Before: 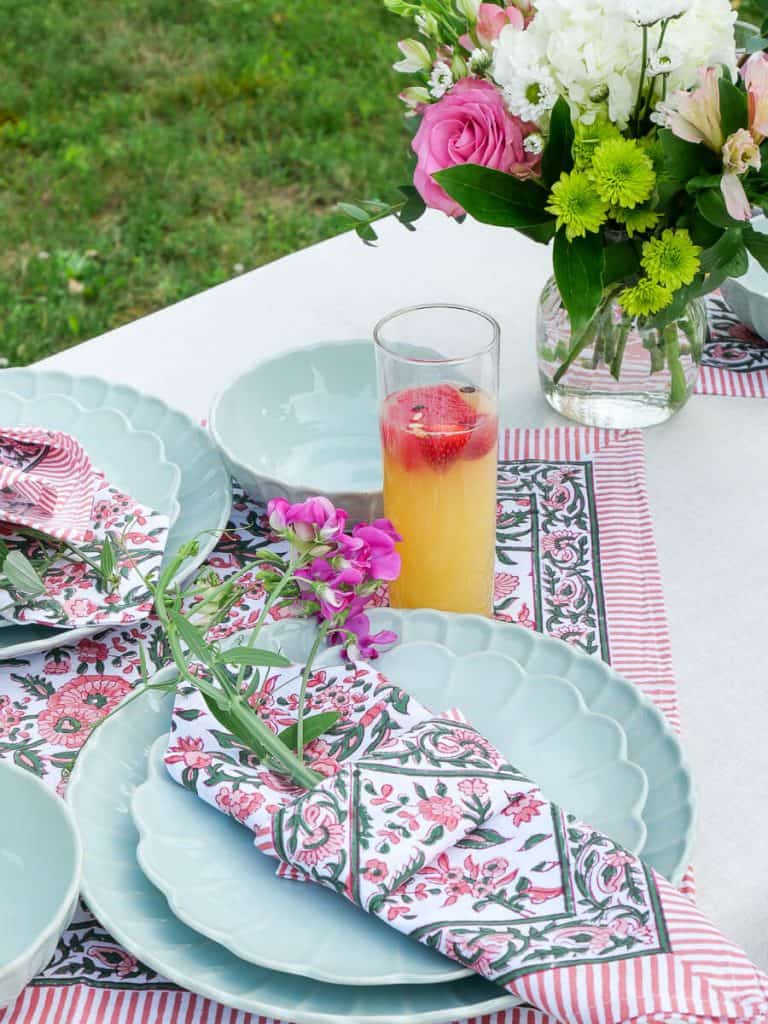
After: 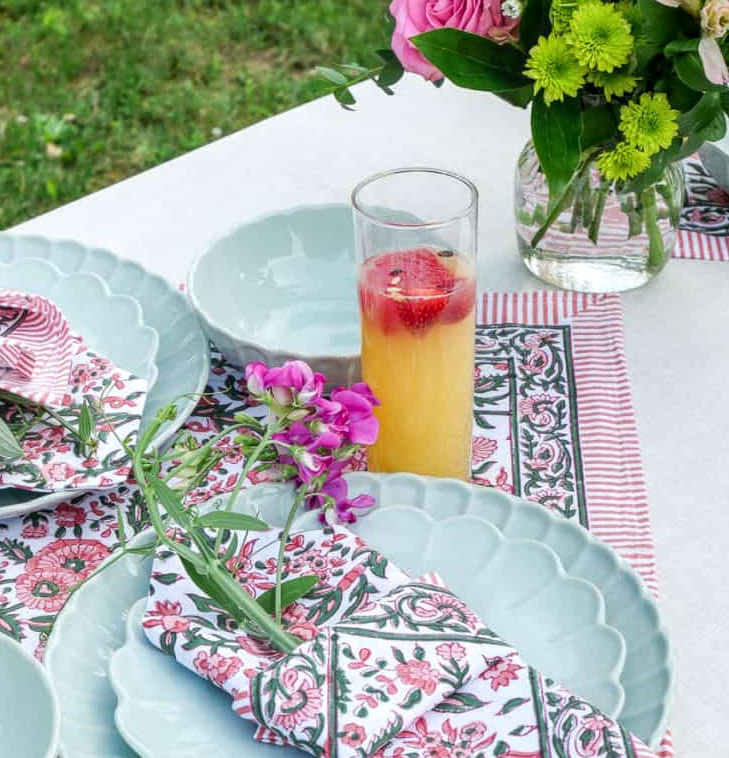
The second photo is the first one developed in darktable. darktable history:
crop and rotate: left 2.991%, top 13.302%, right 1.981%, bottom 12.636%
local contrast: on, module defaults
